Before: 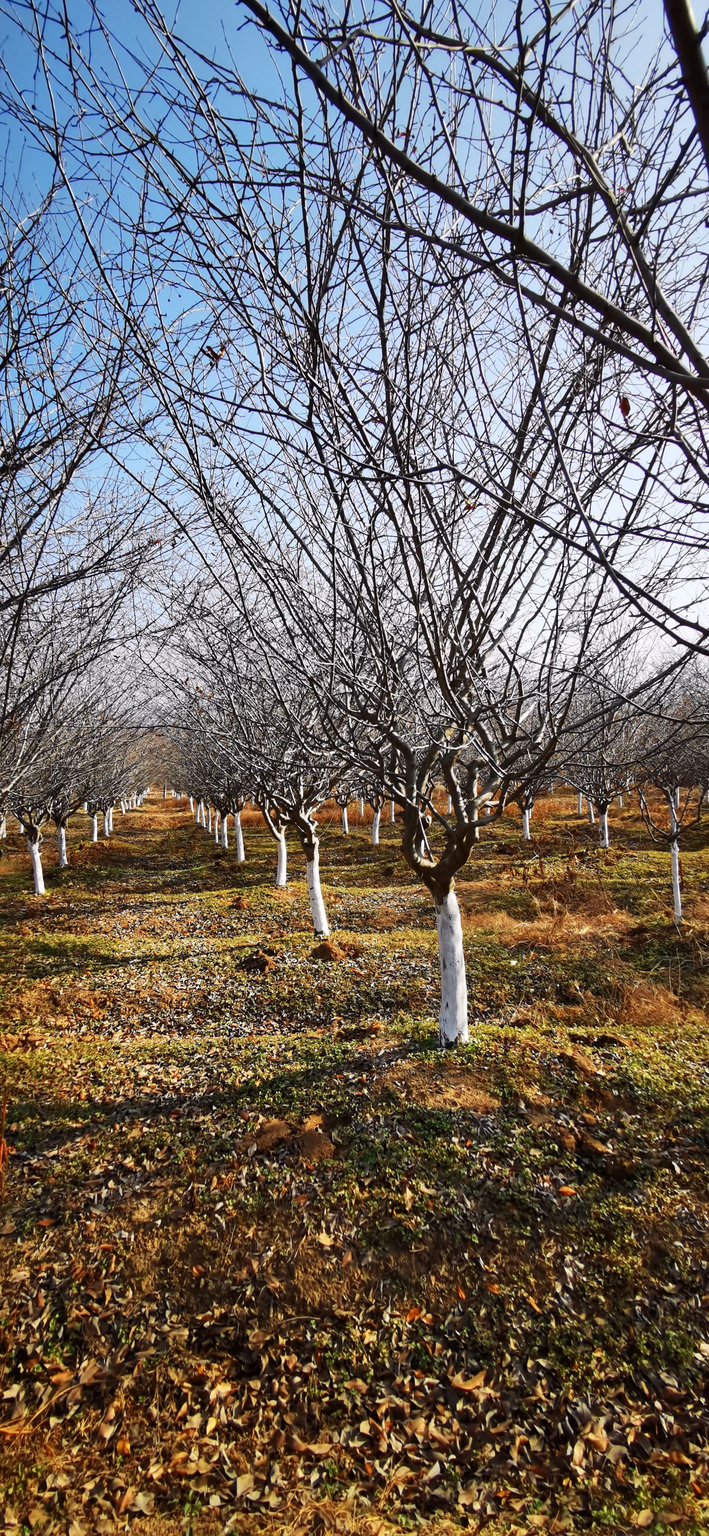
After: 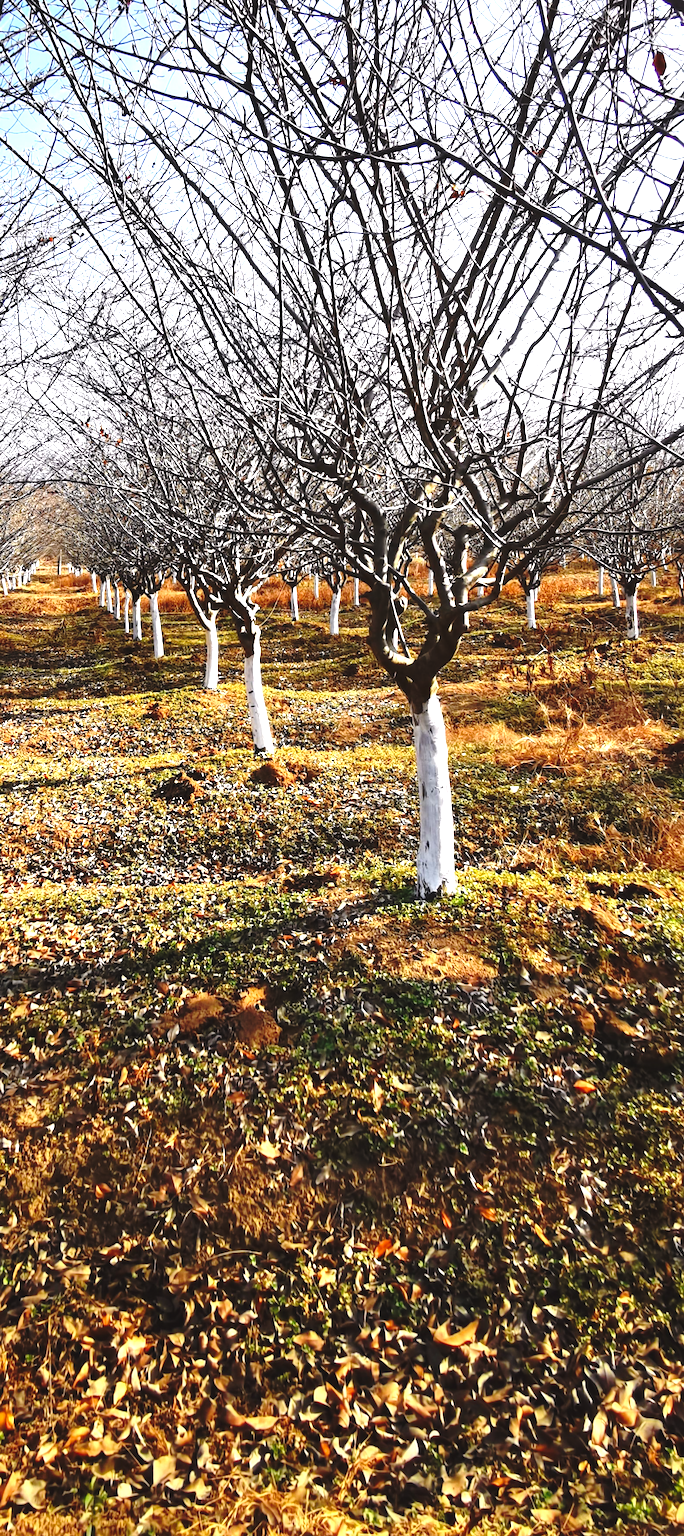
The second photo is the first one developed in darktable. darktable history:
crop: left 16.871%, top 23.329%, right 9.107%
exposure: black level correction -0.006, exposure 1 EV, compensate highlight preservation false
base curve: curves: ch0 [(0, 0) (0.073, 0.04) (0.157, 0.139) (0.492, 0.492) (0.758, 0.758) (1, 1)], preserve colors none
